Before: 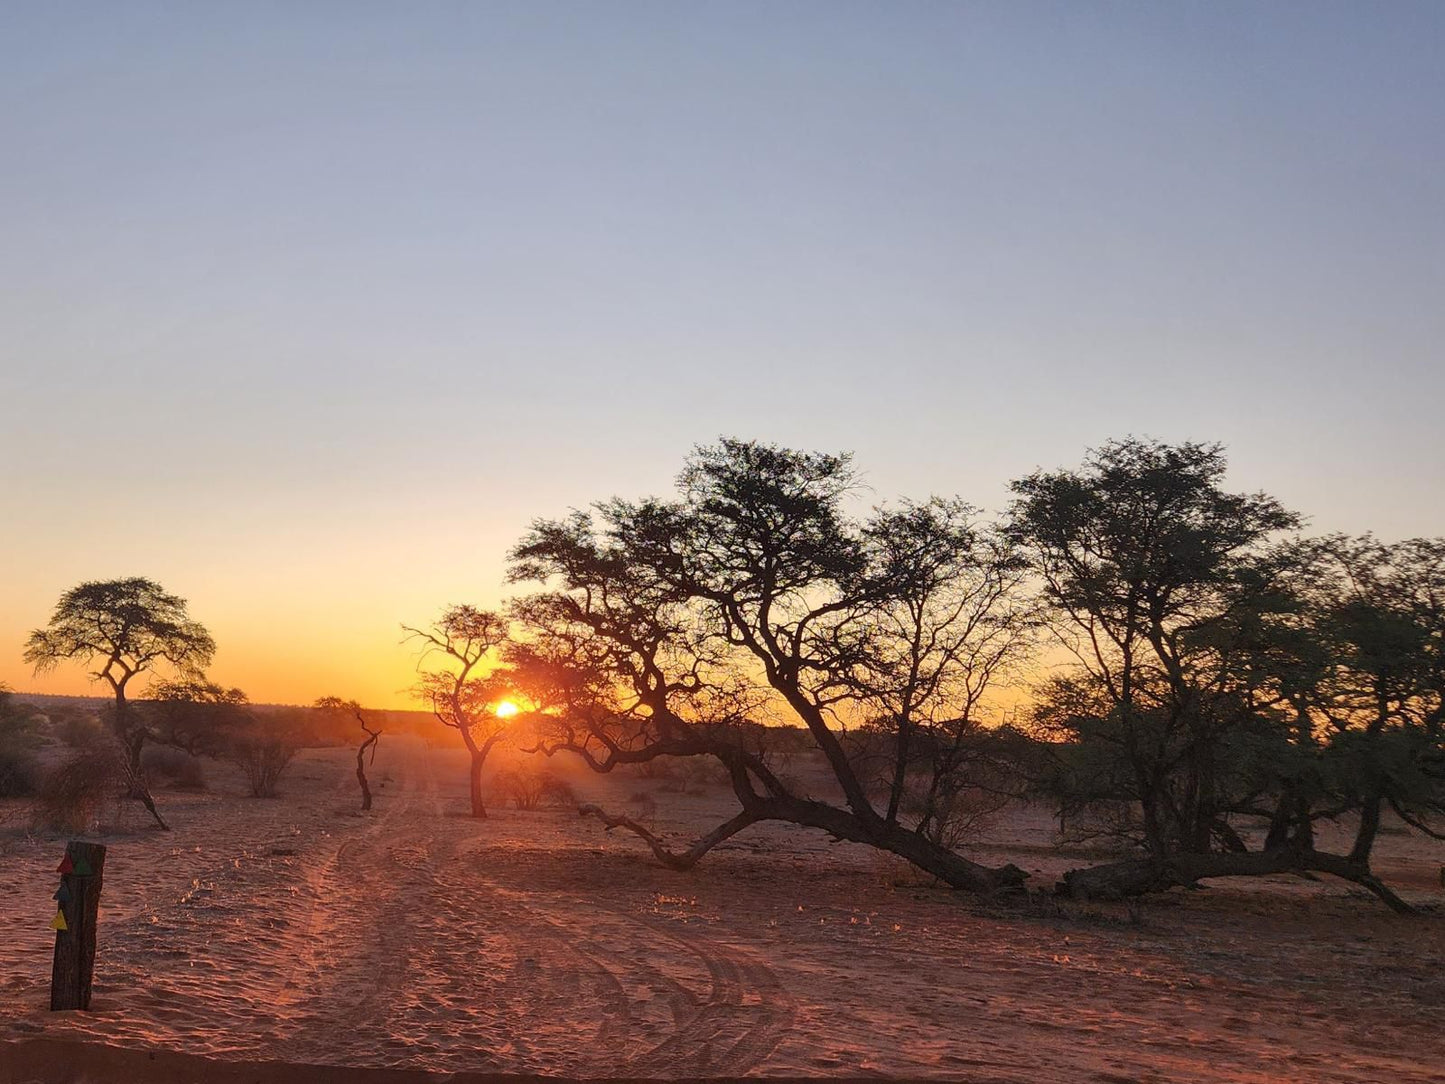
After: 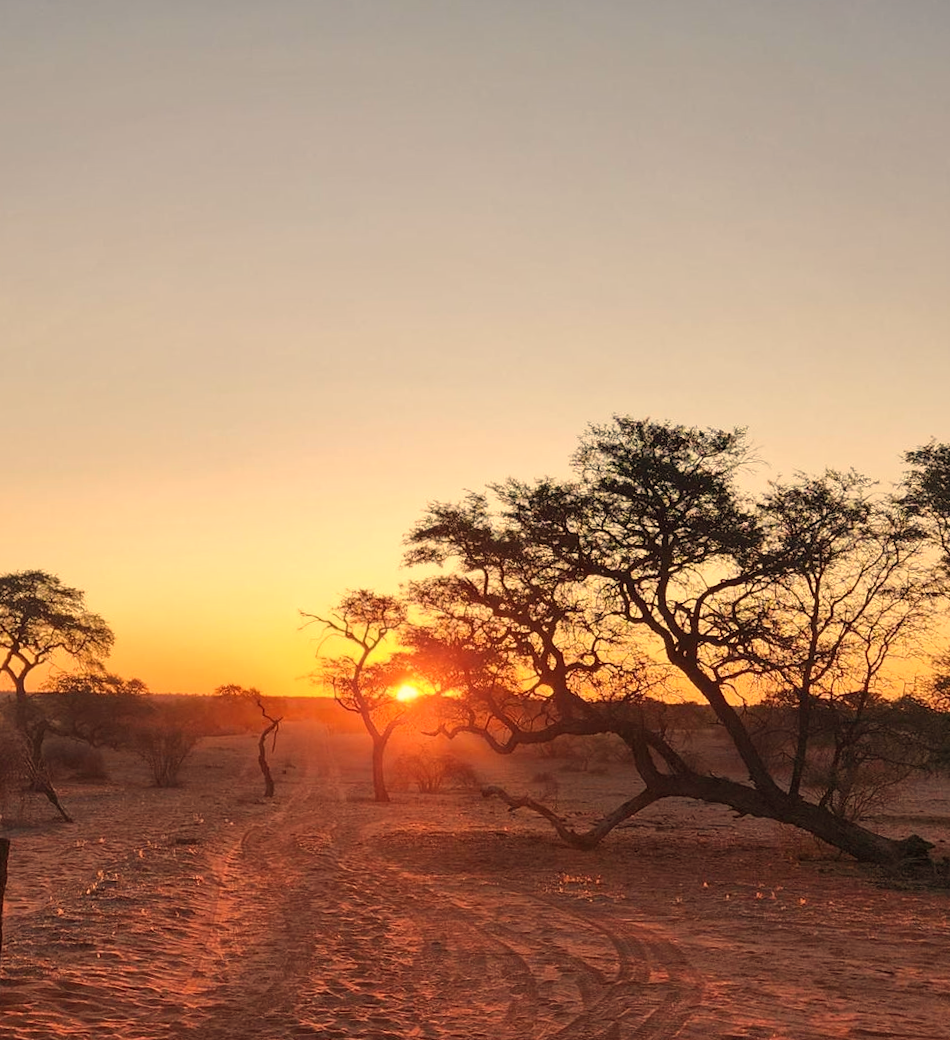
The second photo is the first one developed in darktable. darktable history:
crop and rotate: left 6.617%, right 26.717%
white balance: red 1.138, green 0.996, blue 0.812
rotate and perspective: rotation -1.42°, crop left 0.016, crop right 0.984, crop top 0.035, crop bottom 0.965
